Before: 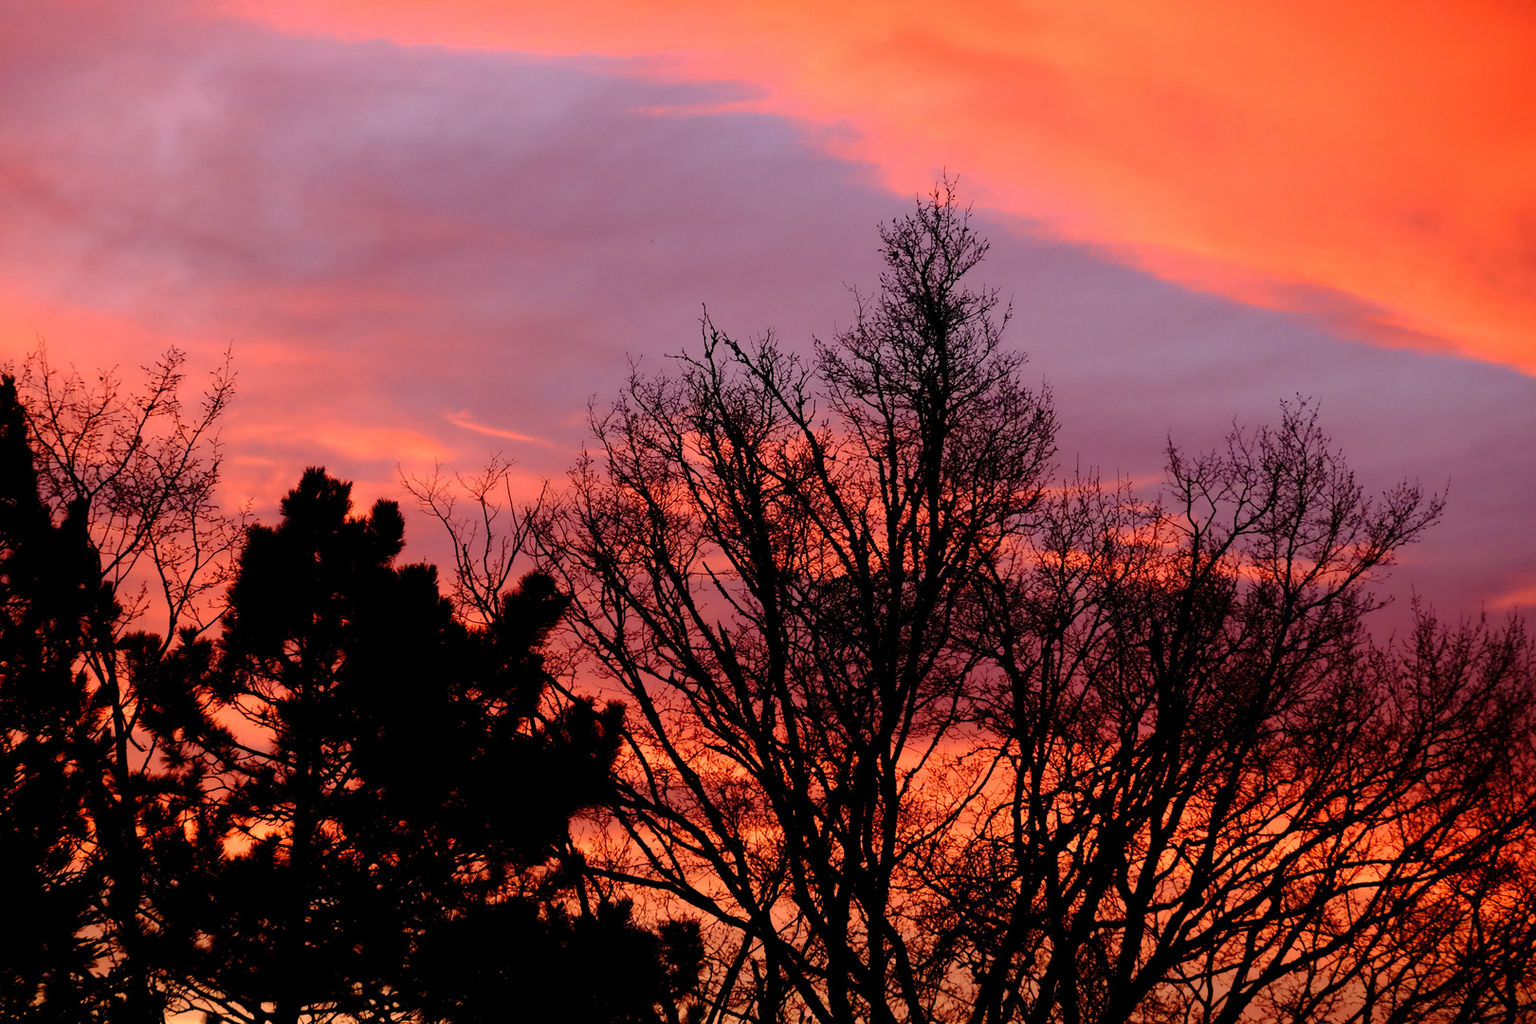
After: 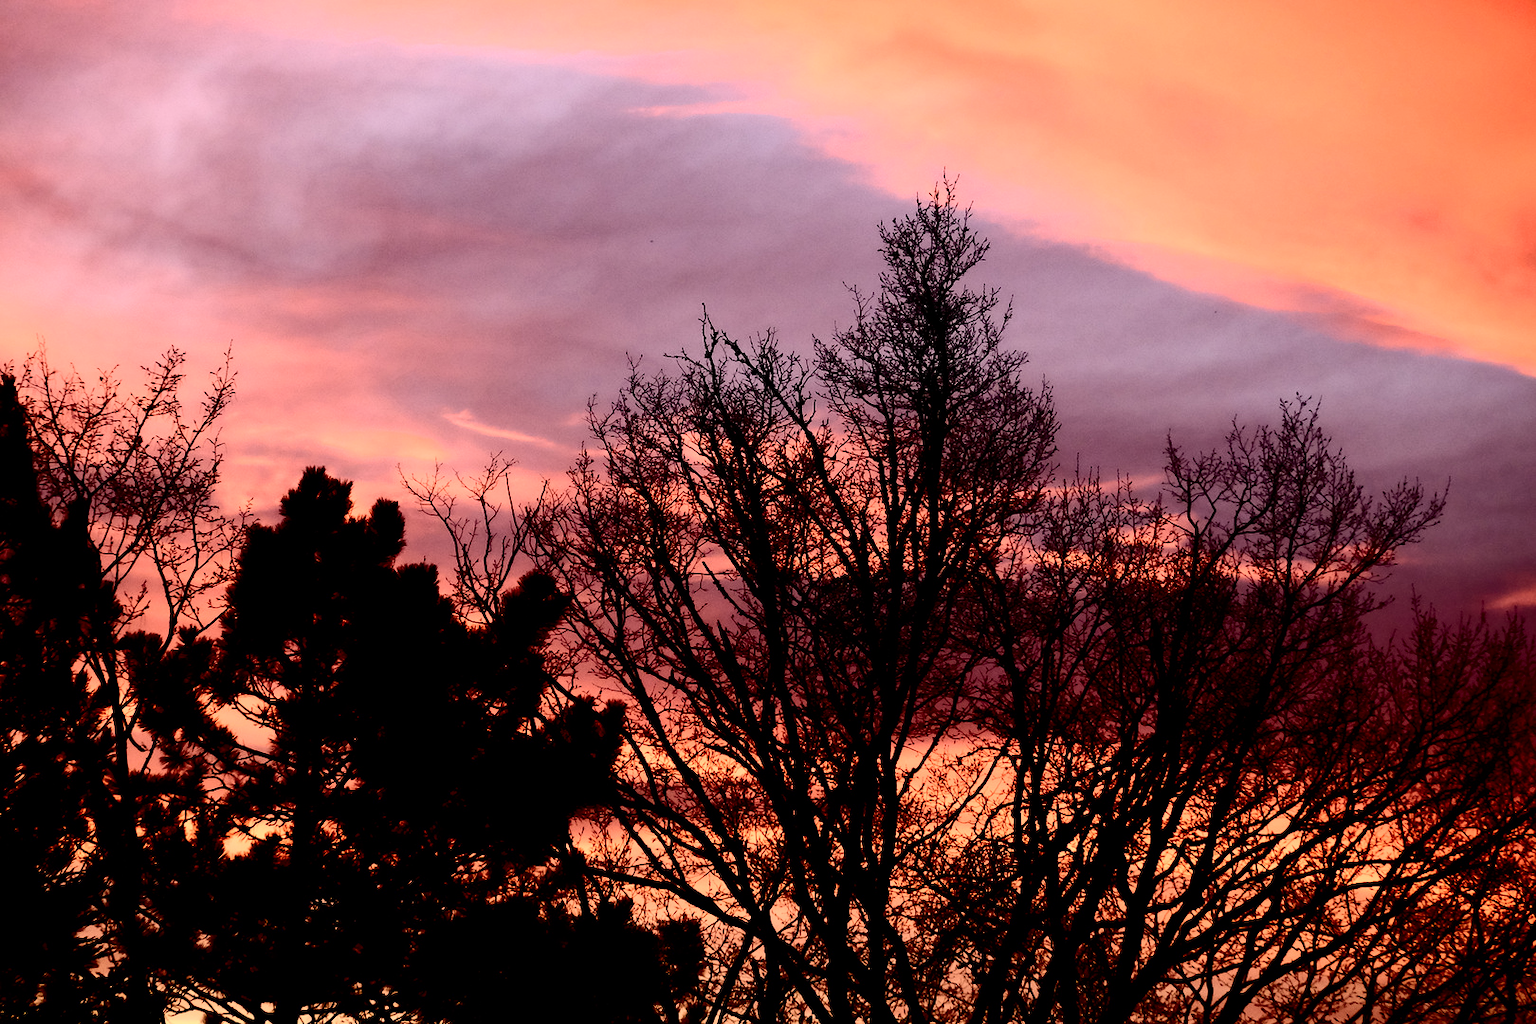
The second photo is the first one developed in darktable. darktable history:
contrast brightness saturation: contrast 0.501, saturation -0.084
